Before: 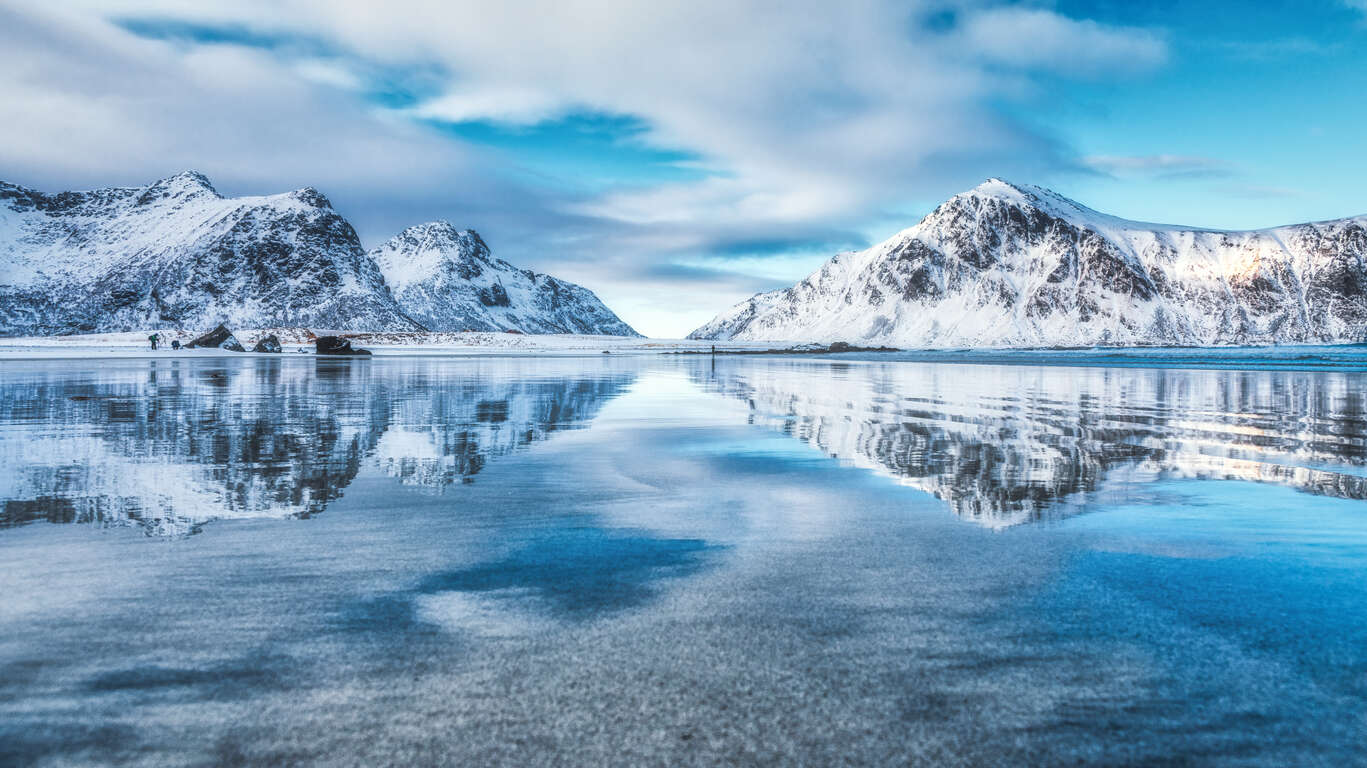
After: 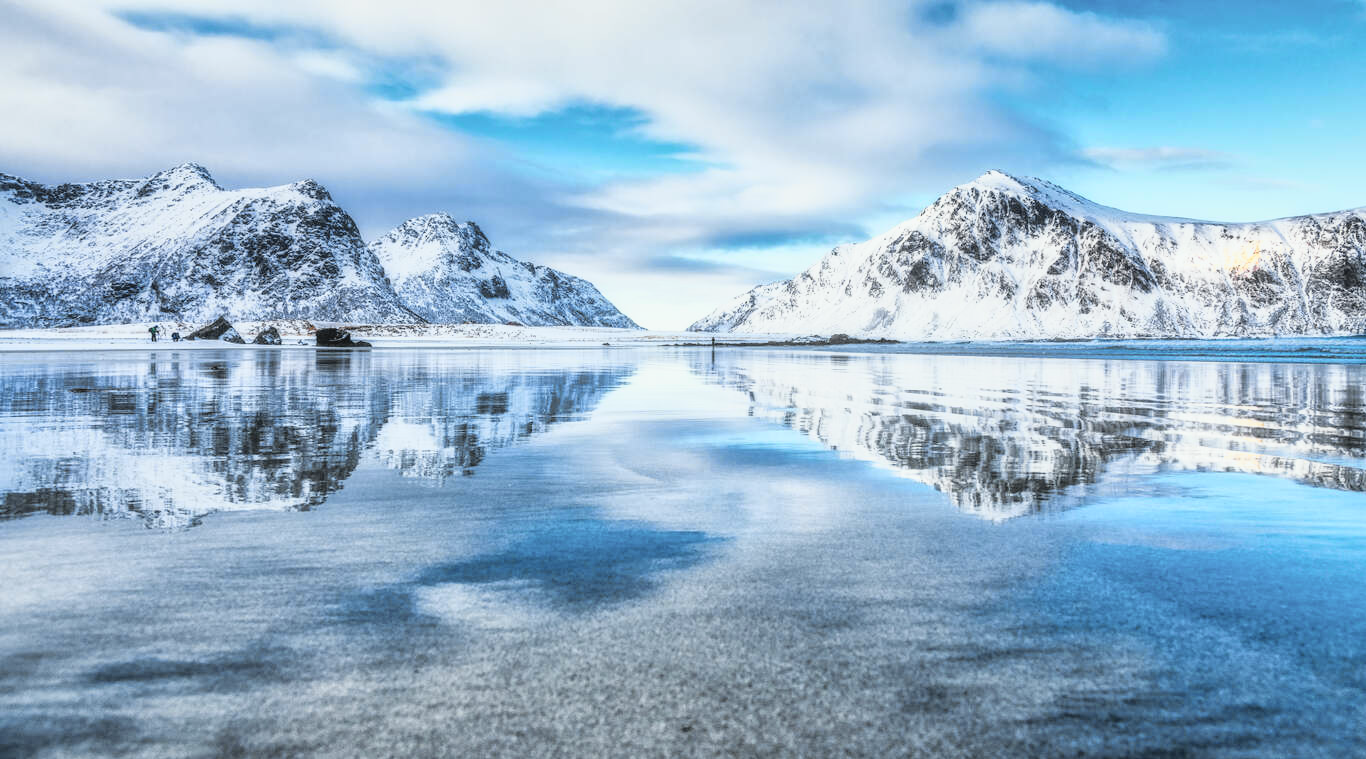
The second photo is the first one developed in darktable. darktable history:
crop: top 1.049%, right 0.001%
tone curve: curves: ch0 [(0, 0.013) (0.129, 0.1) (0.327, 0.382) (0.489, 0.573) (0.66, 0.748) (0.858, 0.926) (1, 0.977)]; ch1 [(0, 0) (0.353, 0.344) (0.45, 0.46) (0.498, 0.495) (0.521, 0.506) (0.563, 0.559) (0.592, 0.585) (0.657, 0.655) (1, 1)]; ch2 [(0, 0) (0.333, 0.346) (0.375, 0.375) (0.427, 0.44) (0.5, 0.501) (0.505, 0.499) (0.528, 0.533) (0.579, 0.61) (0.612, 0.644) (0.66, 0.715) (1, 1)], color space Lab, independent channels, preserve colors none
